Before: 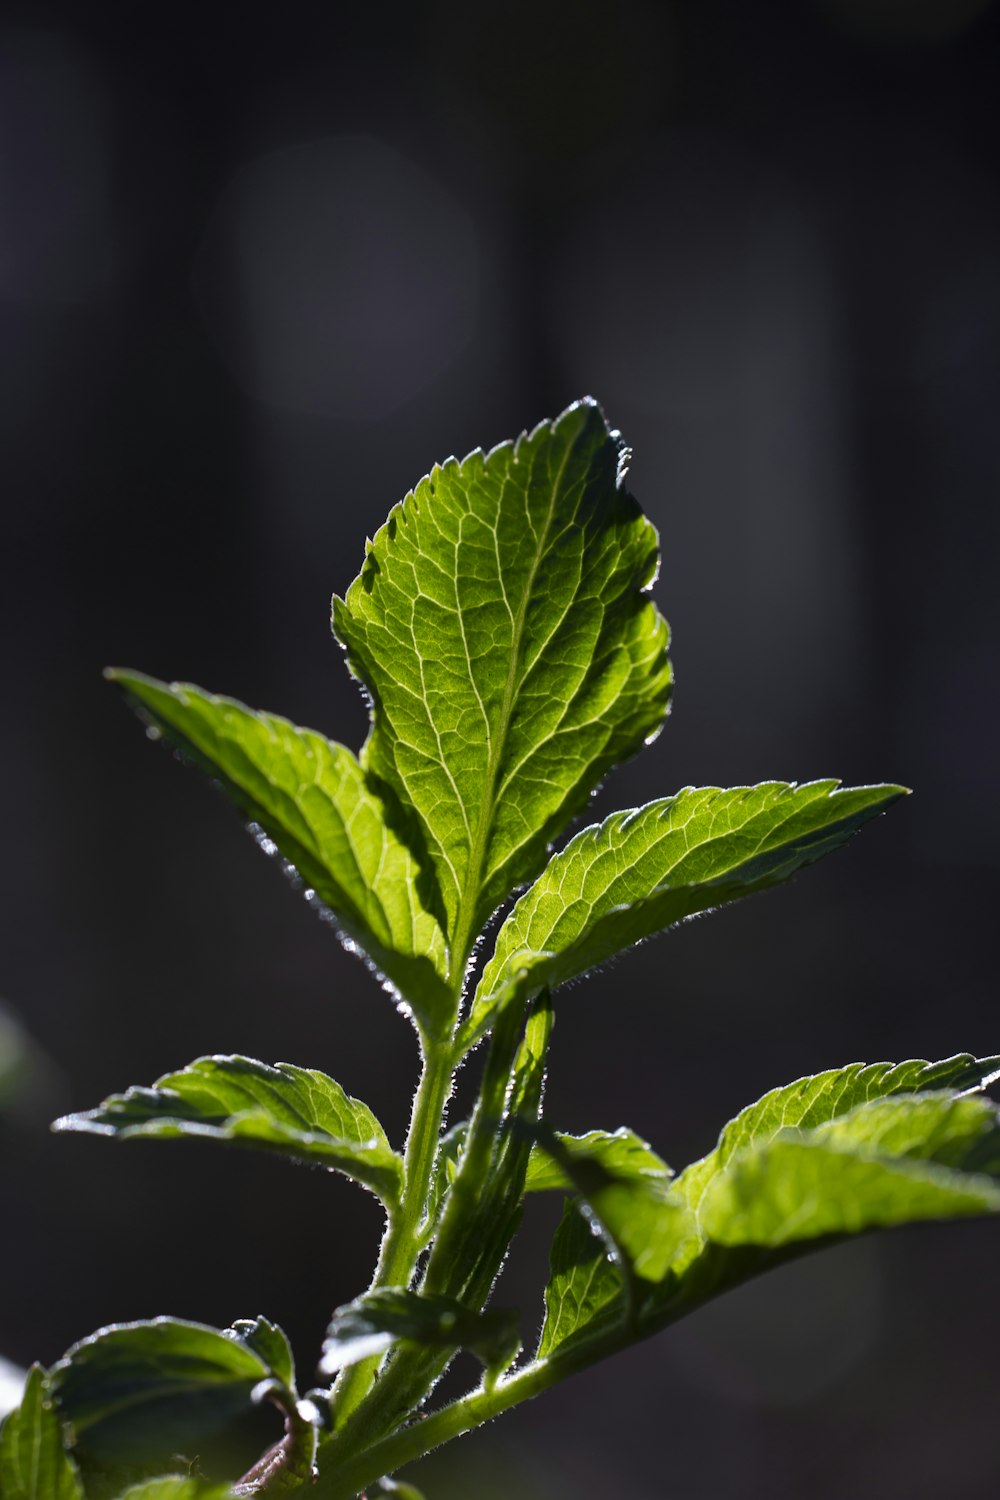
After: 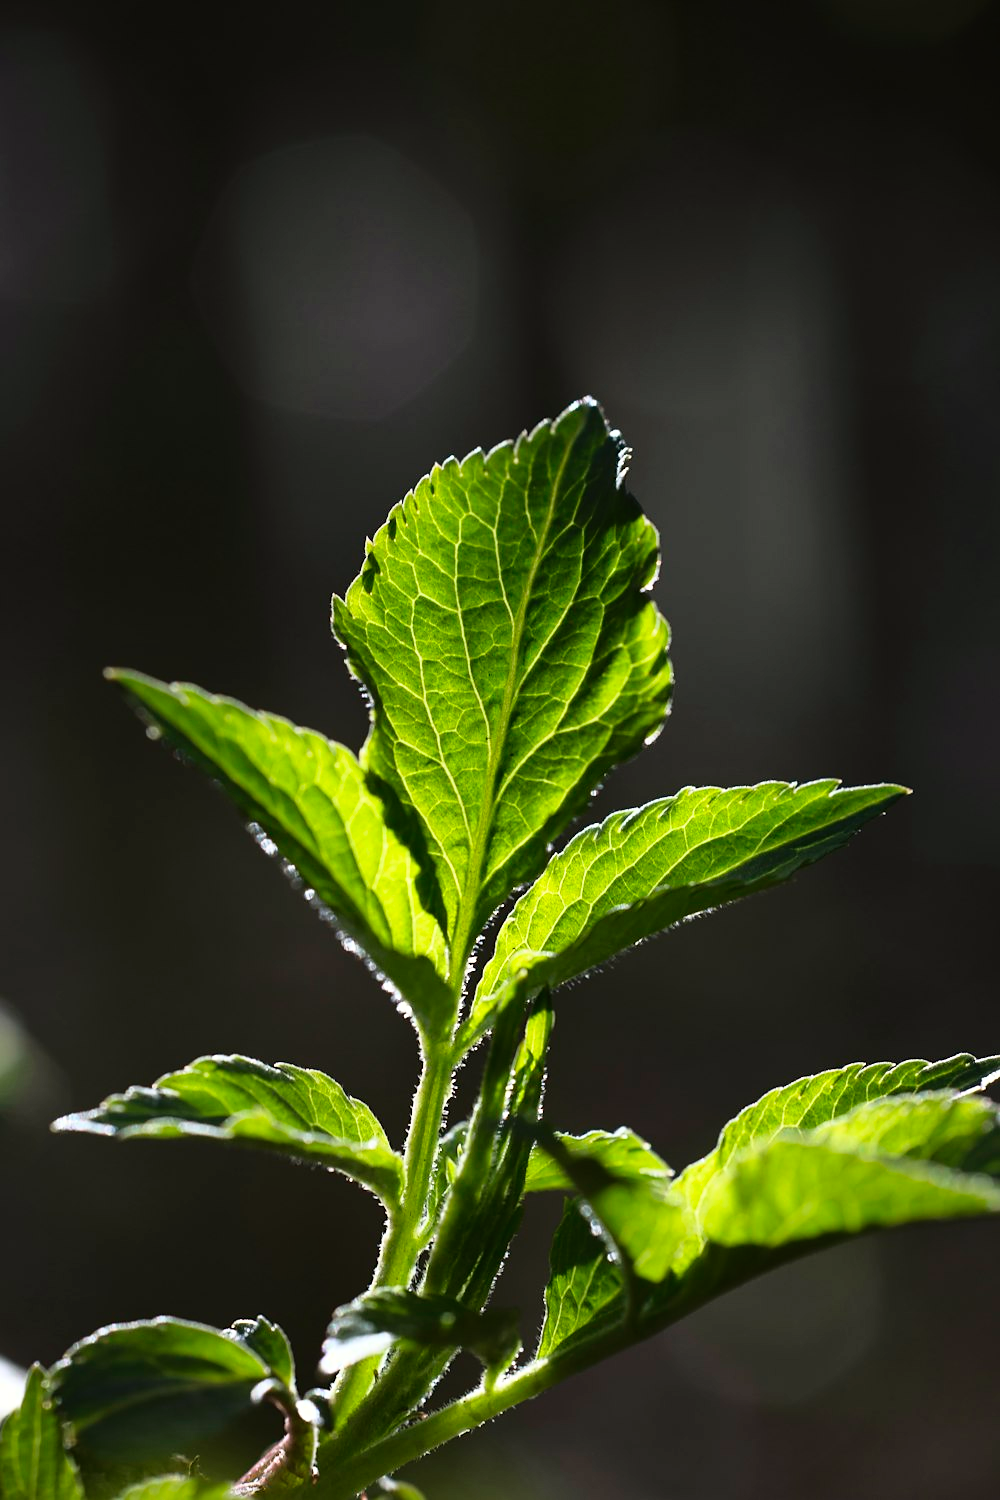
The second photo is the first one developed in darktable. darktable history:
sharpen: radius 1.559, amount 0.373, threshold 1.271
base curve: curves: ch0 [(0, 0) (0.028, 0.03) (0.121, 0.232) (0.46, 0.748) (0.859, 0.968) (1, 1)]
tone equalizer: -8 EV -0.001 EV, -7 EV 0.001 EV, -6 EV -0.002 EV, -5 EV -0.003 EV, -4 EV -0.062 EV, -3 EV -0.222 EV, -2 EV -0.267 EV, -1 EV 0.105 EV, +0 EV 0.303 EV
color balance: mode lift, gamma, gain (sRGB), lift [1.04, 1, 1, 0.97], gamma [1.01, 1, 1, 0.97], gain [0.96, 1, 1, 0.97]
